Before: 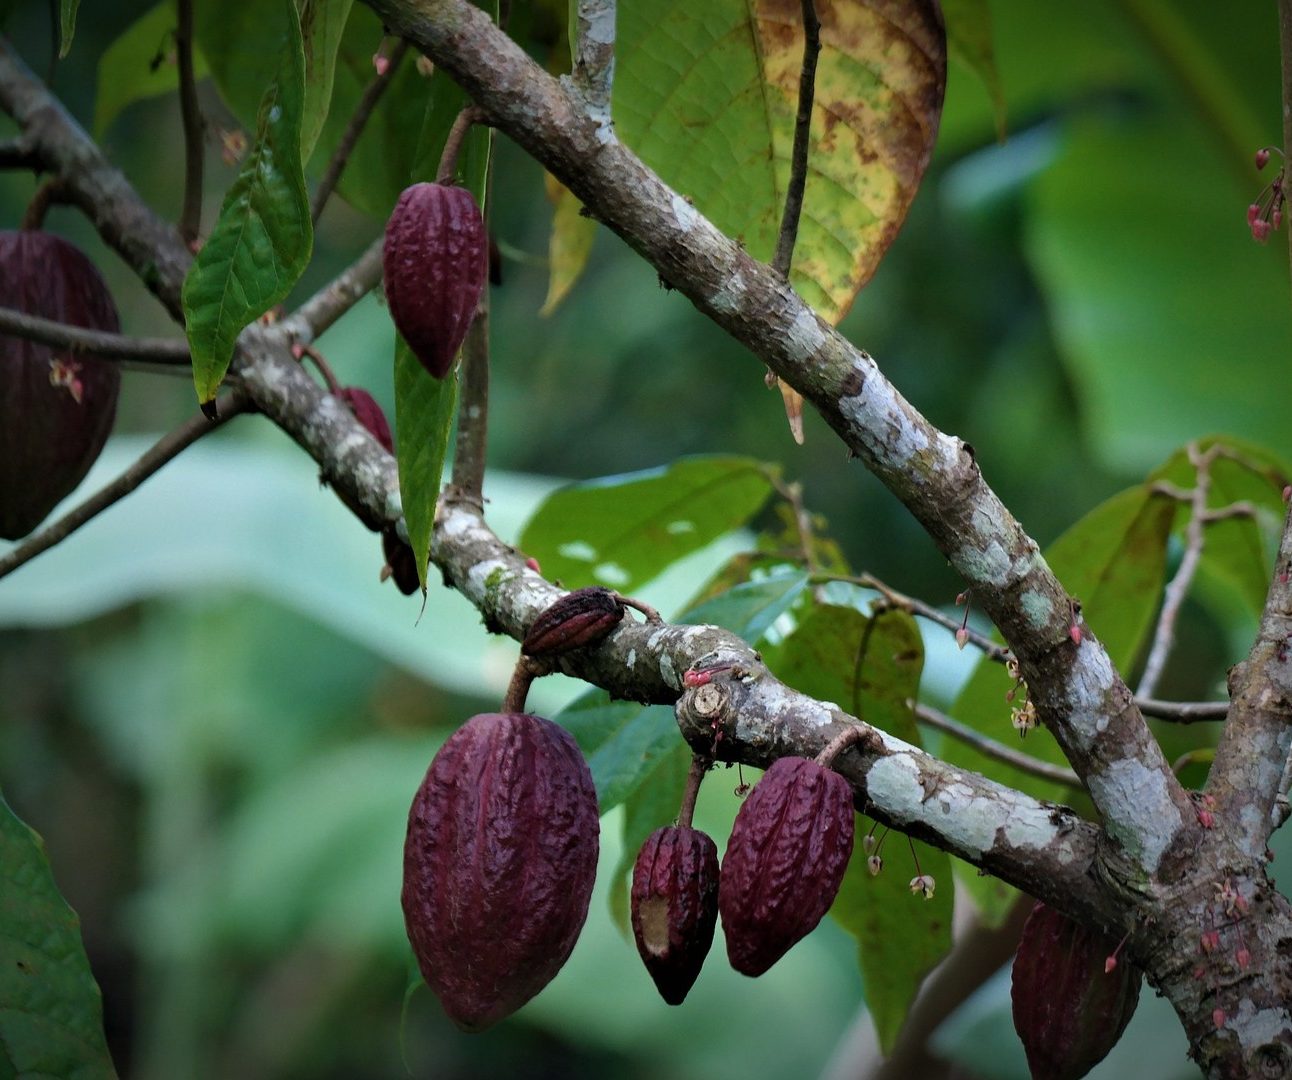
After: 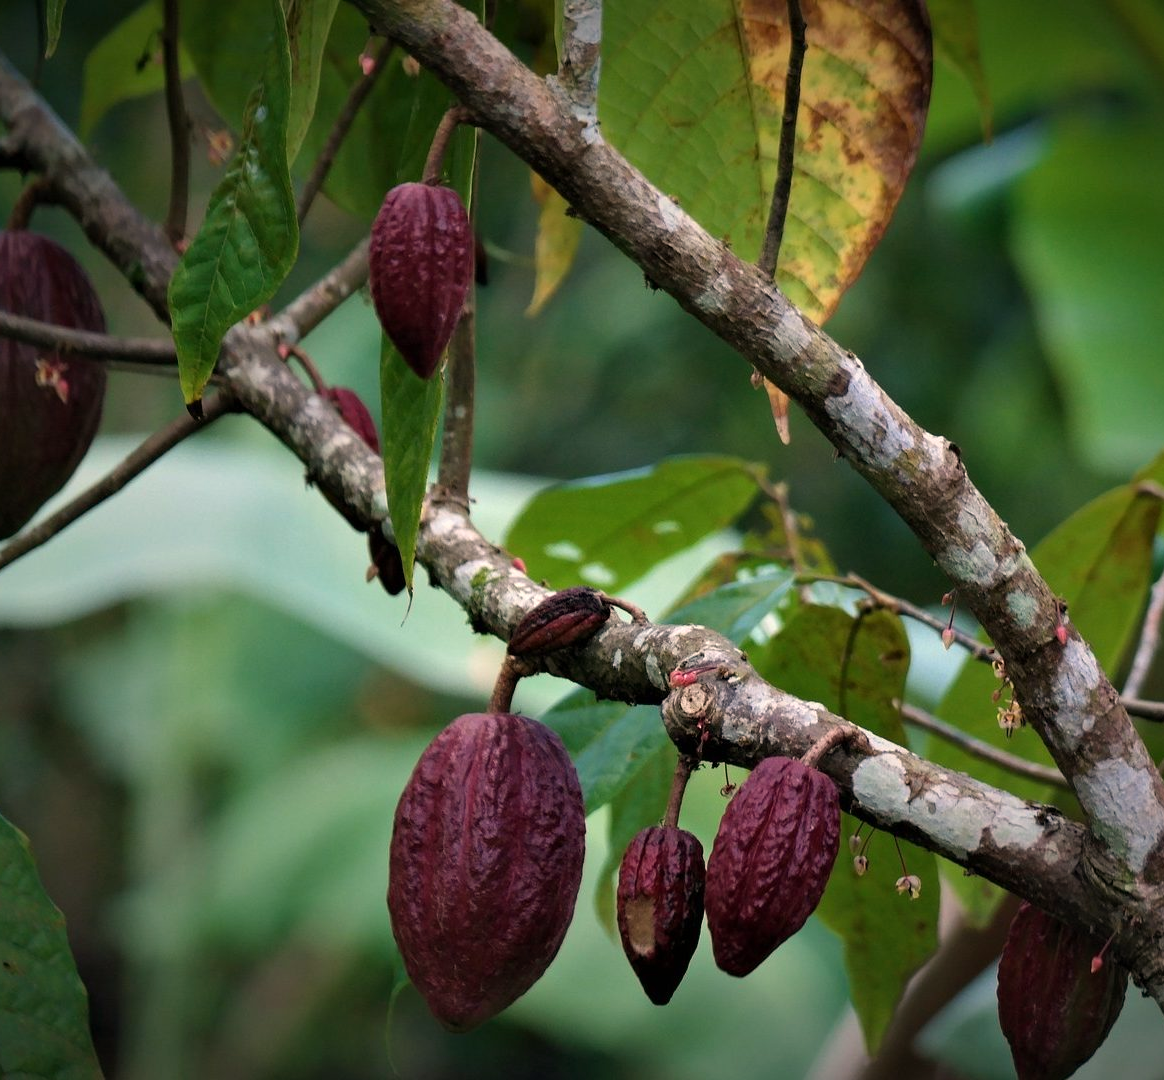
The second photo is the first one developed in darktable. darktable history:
white balance: red 1.127, blue 0.943
crop and rotate: left 1.088%, right 8.807%
